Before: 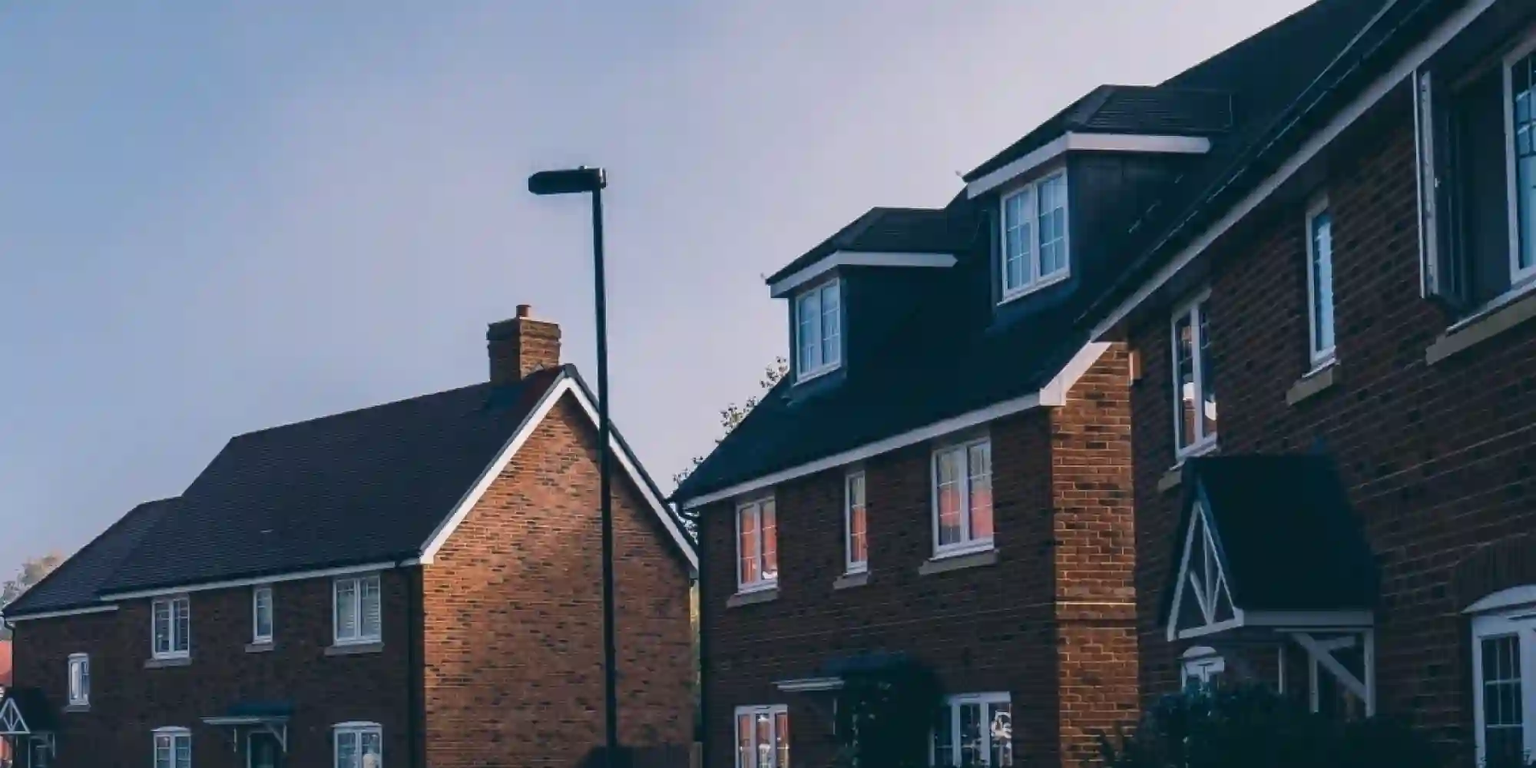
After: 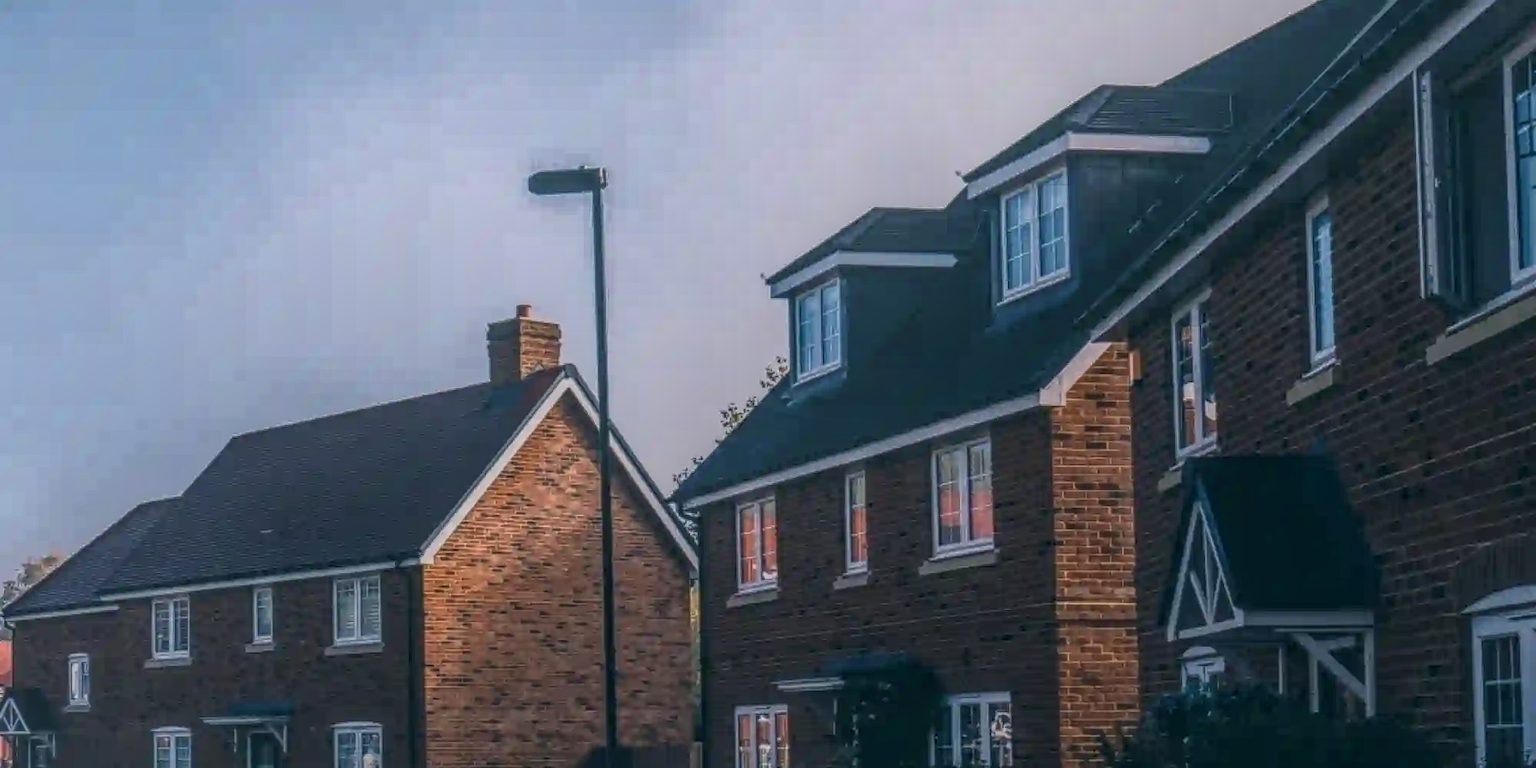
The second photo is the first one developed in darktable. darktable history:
base curve: curves: ch0 [(0, 0) (0.257, 0.25) (0.482, 0.586) (0.757, 0.871) (1, 1)]
exposure: exposure -0.05 EV
local contrast: highlights 20%, shadows 30%, detail 200%, midtone range 0.2
